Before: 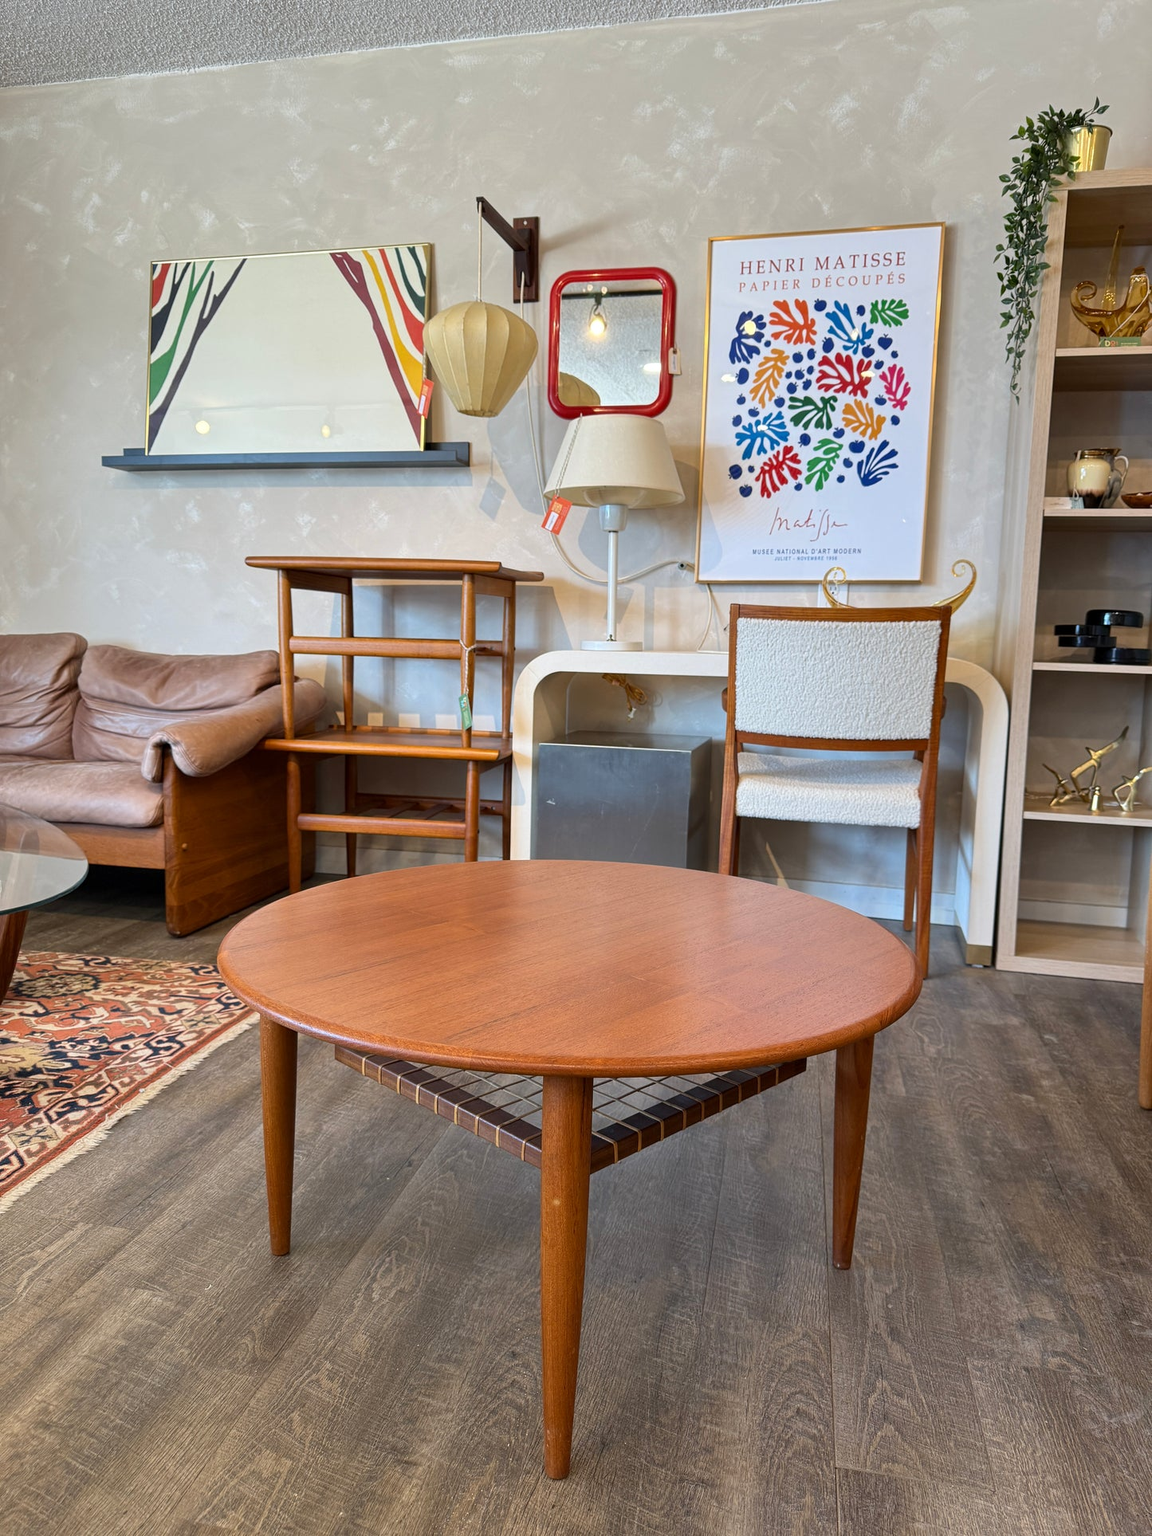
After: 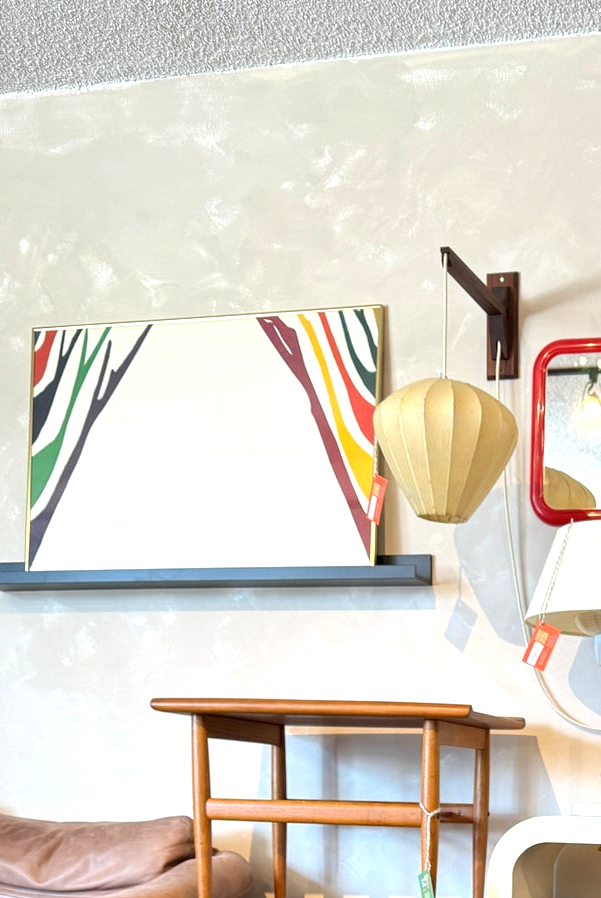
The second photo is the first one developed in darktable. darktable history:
exposure: black level correction 0, exposure 0.701 EV, compensate exposure bias true, compensate highlight preservation false
crop and rotate: left 10.887%, top 0.051%, right 47.467%, bottom 53.304%
